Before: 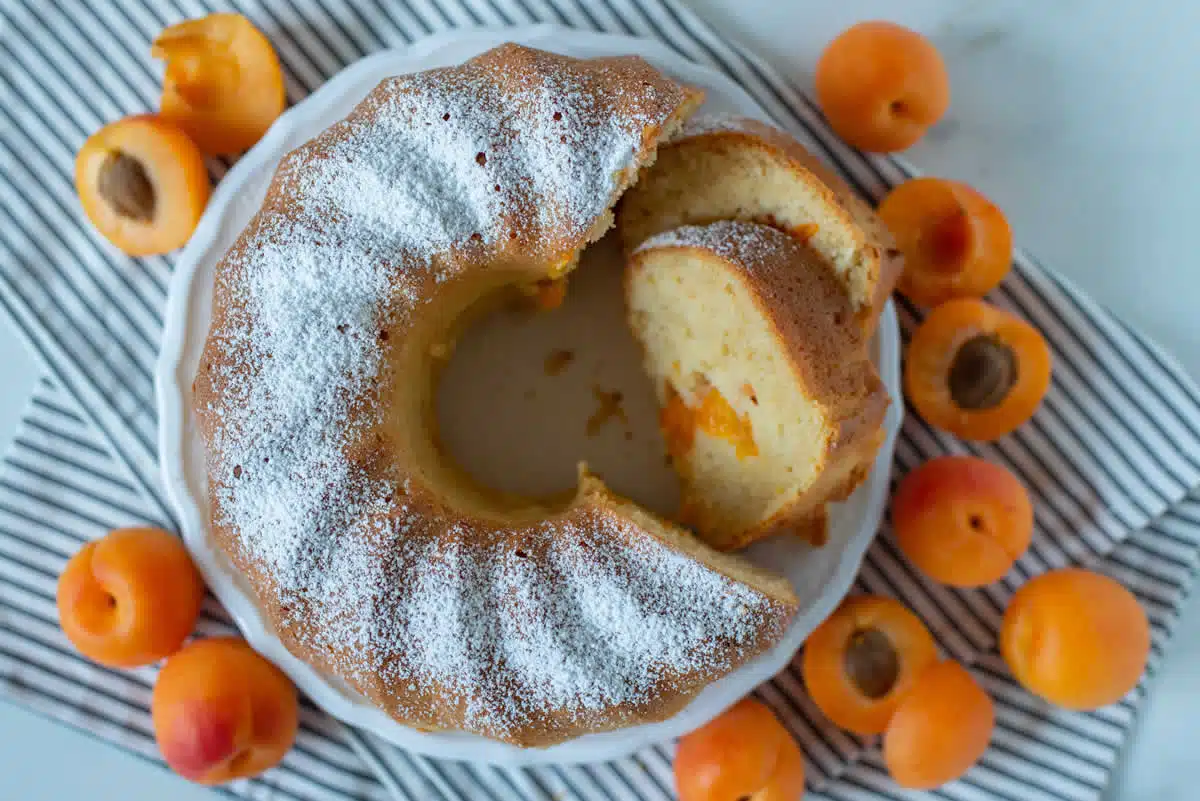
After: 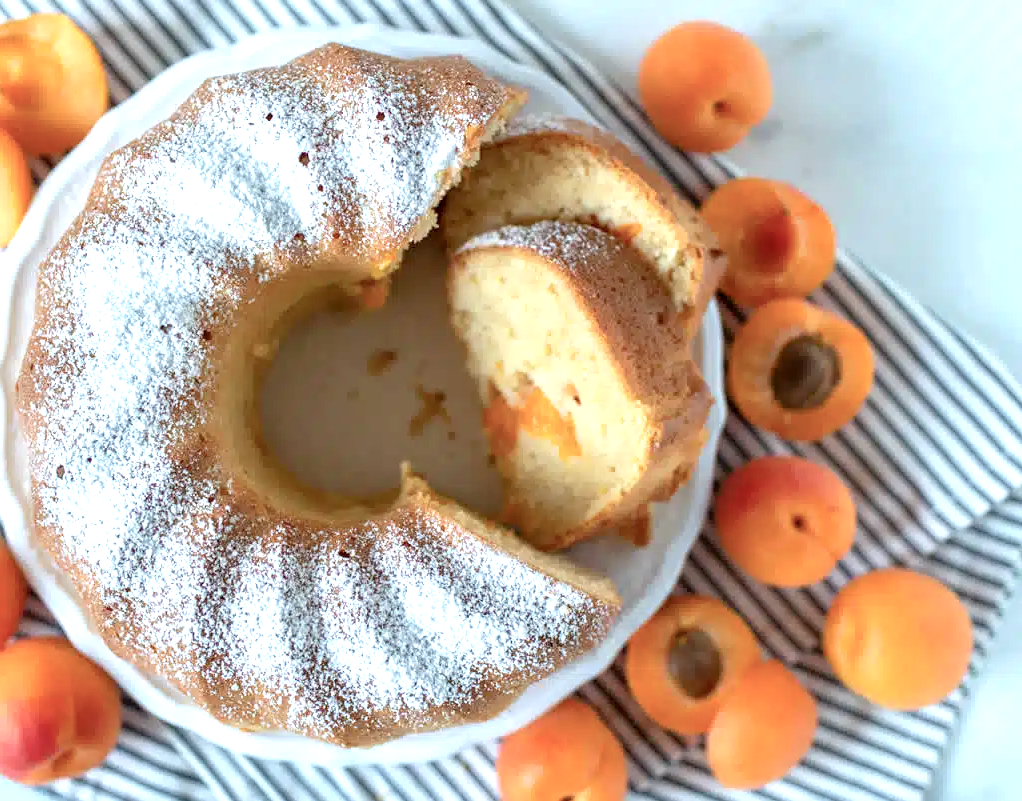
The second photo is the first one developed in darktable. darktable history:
color balance rgb: global offset › luminance -0.234%, linear chroma grading › shadows -1.645%, linear chroma grading › highlights -14.158%, linear chroma grading › global chroma -9.371%, linear chroma grading › mid-tones -10.284%, perceptual saturation grading › global saturation -2.82%, global vibrance 20%
crop and rotate: left 14.759%
exposure: black level correction 0.001, exposure 0.967 EV, compensate exposure bias true, compensate highlight preservation false
